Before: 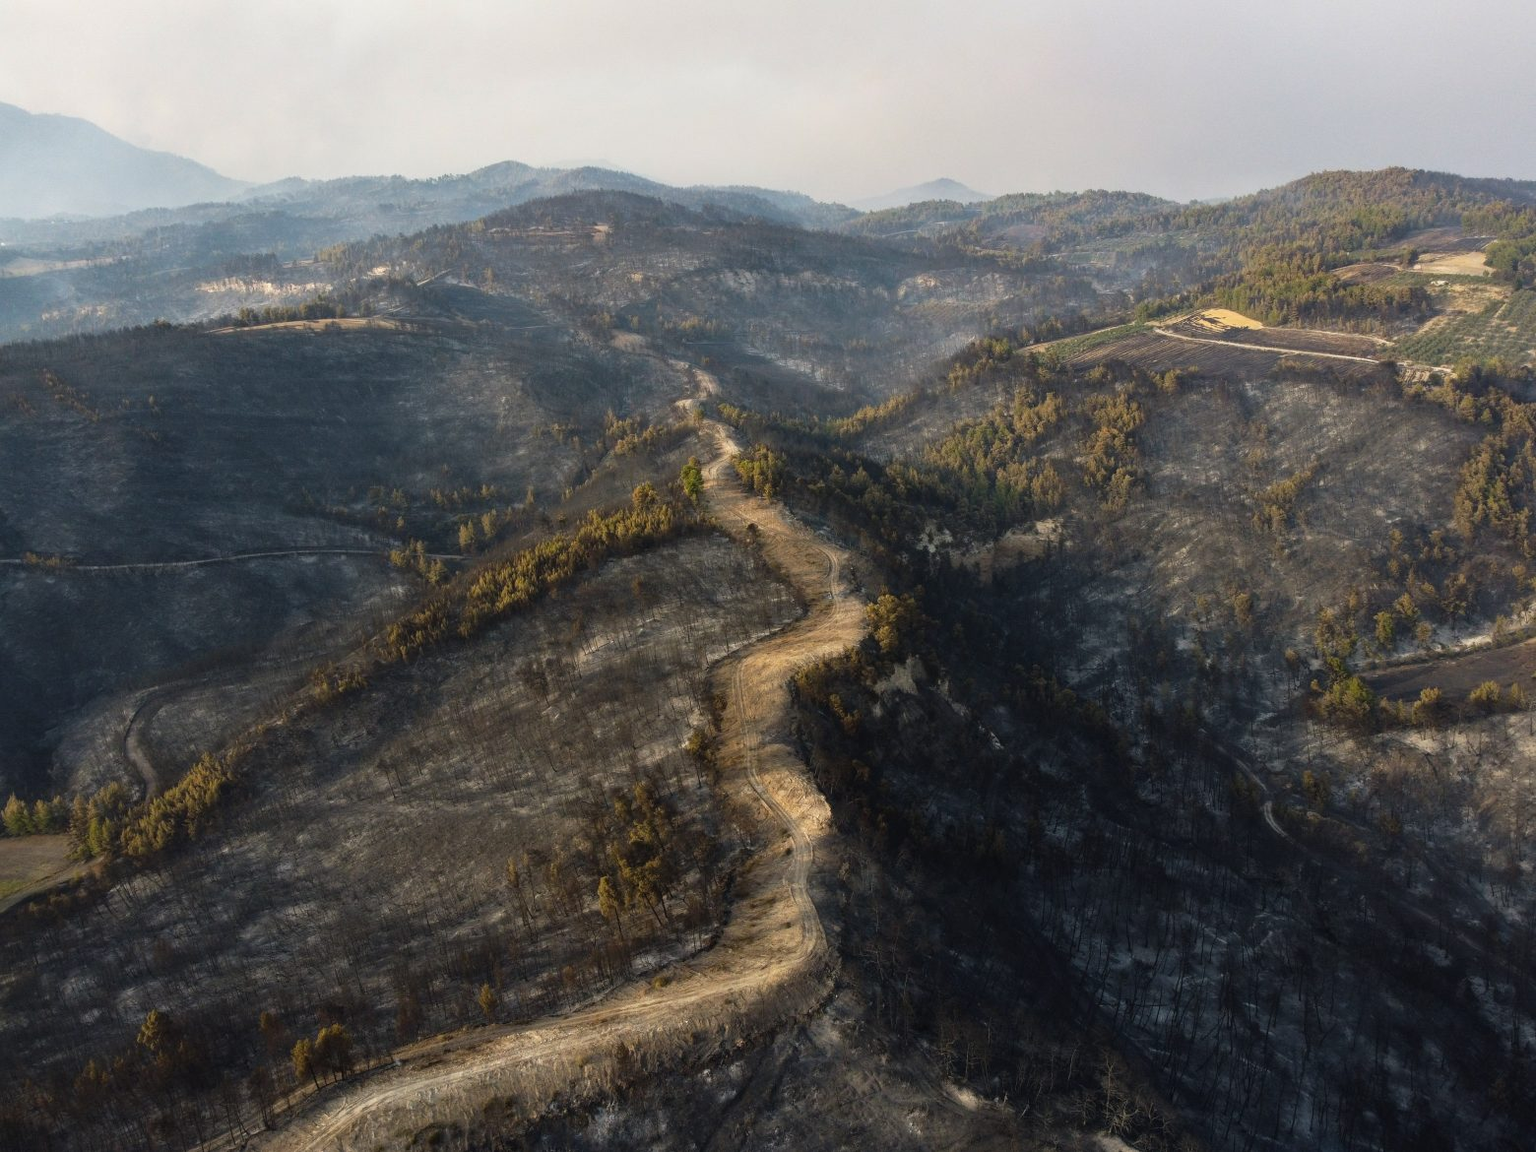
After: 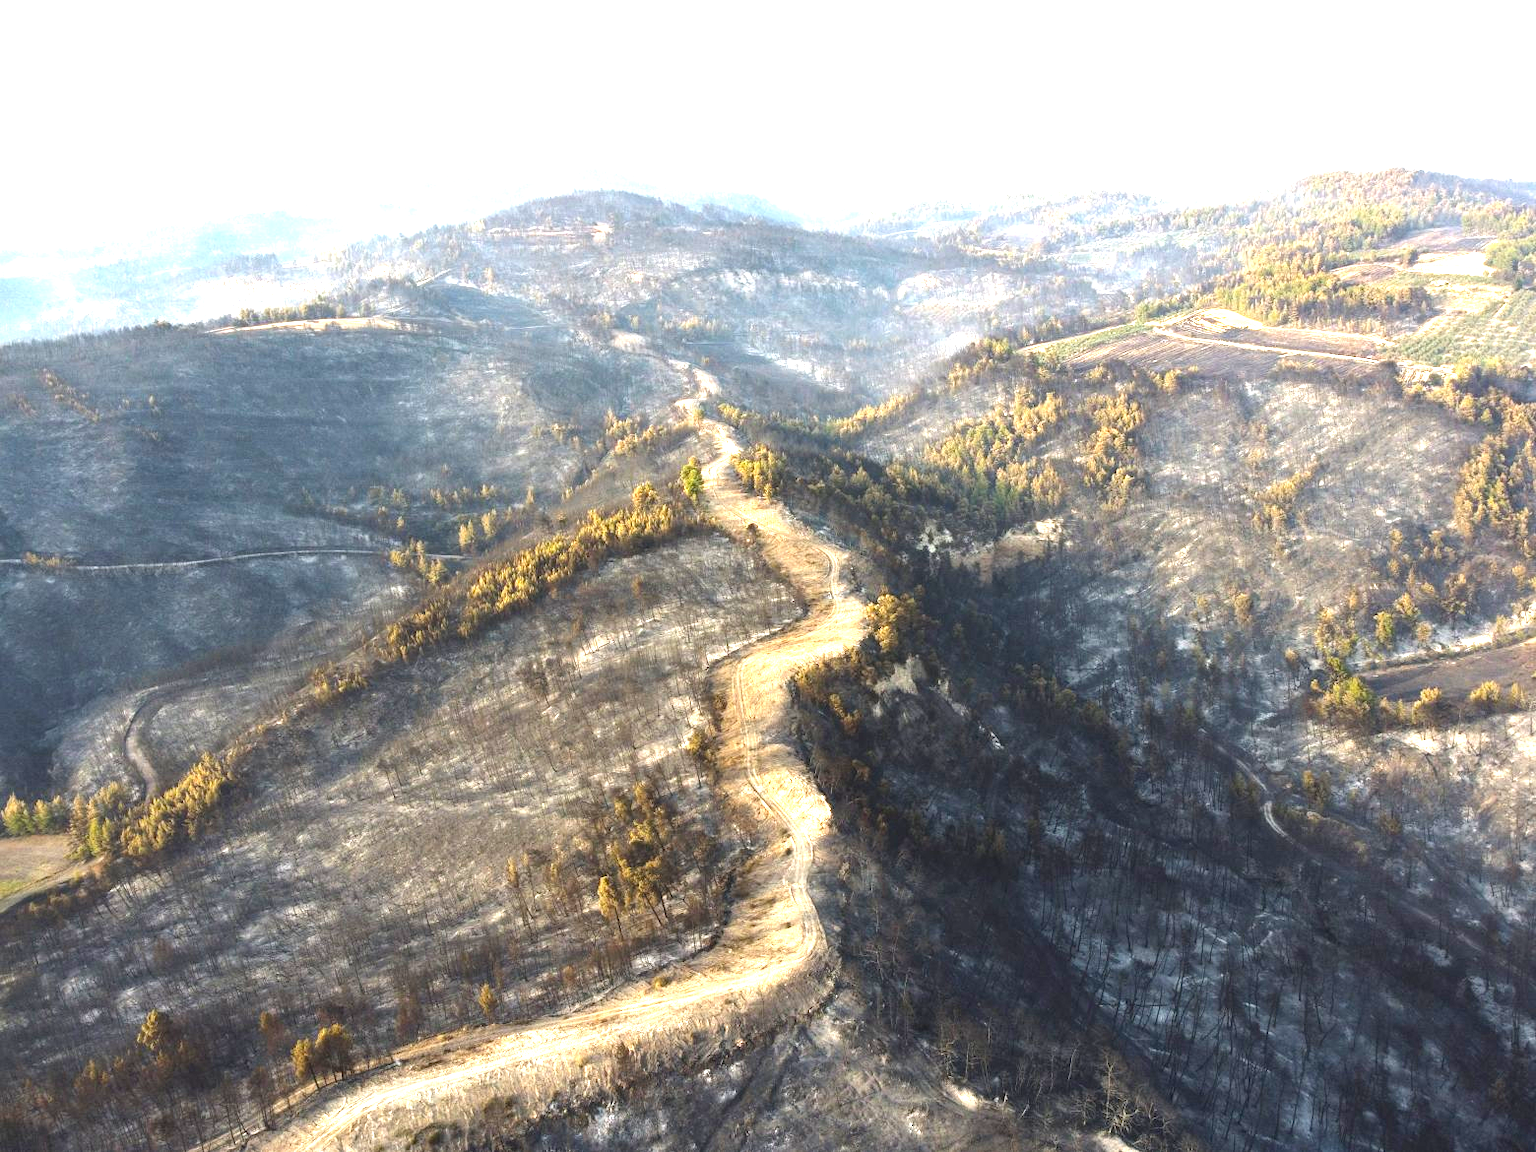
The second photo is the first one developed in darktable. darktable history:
exposure: exposure 2.207 EV, compensate highlight preservation false
